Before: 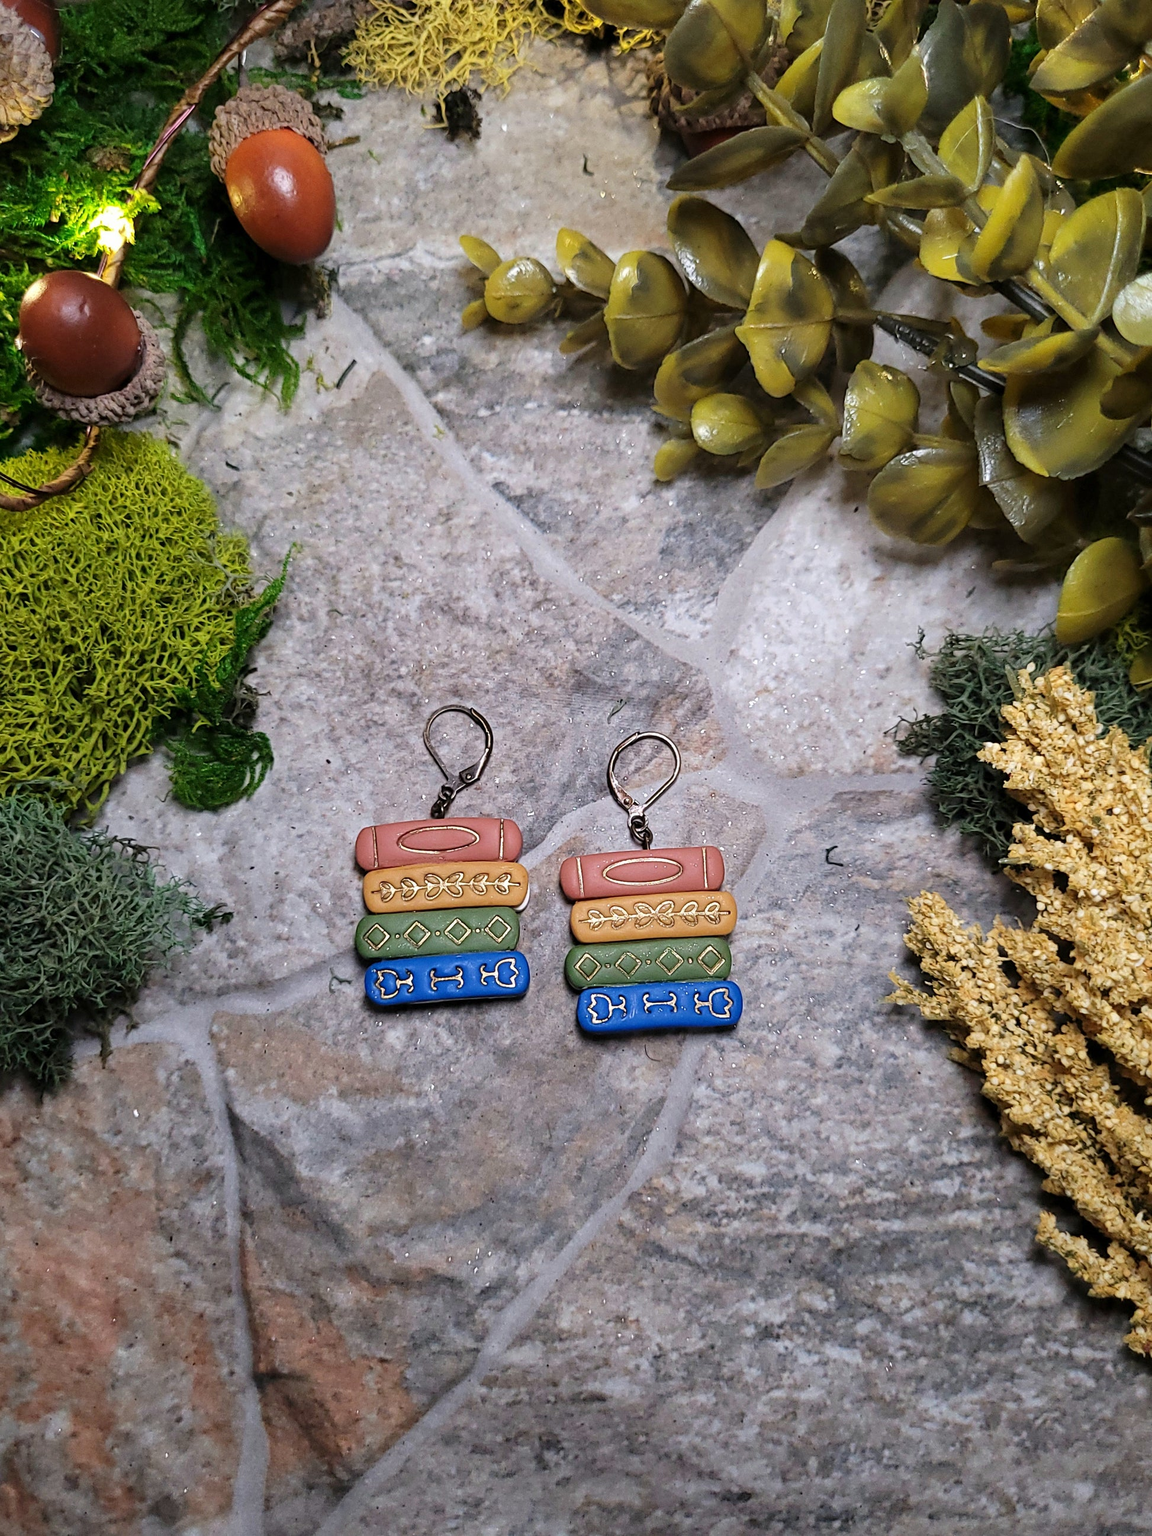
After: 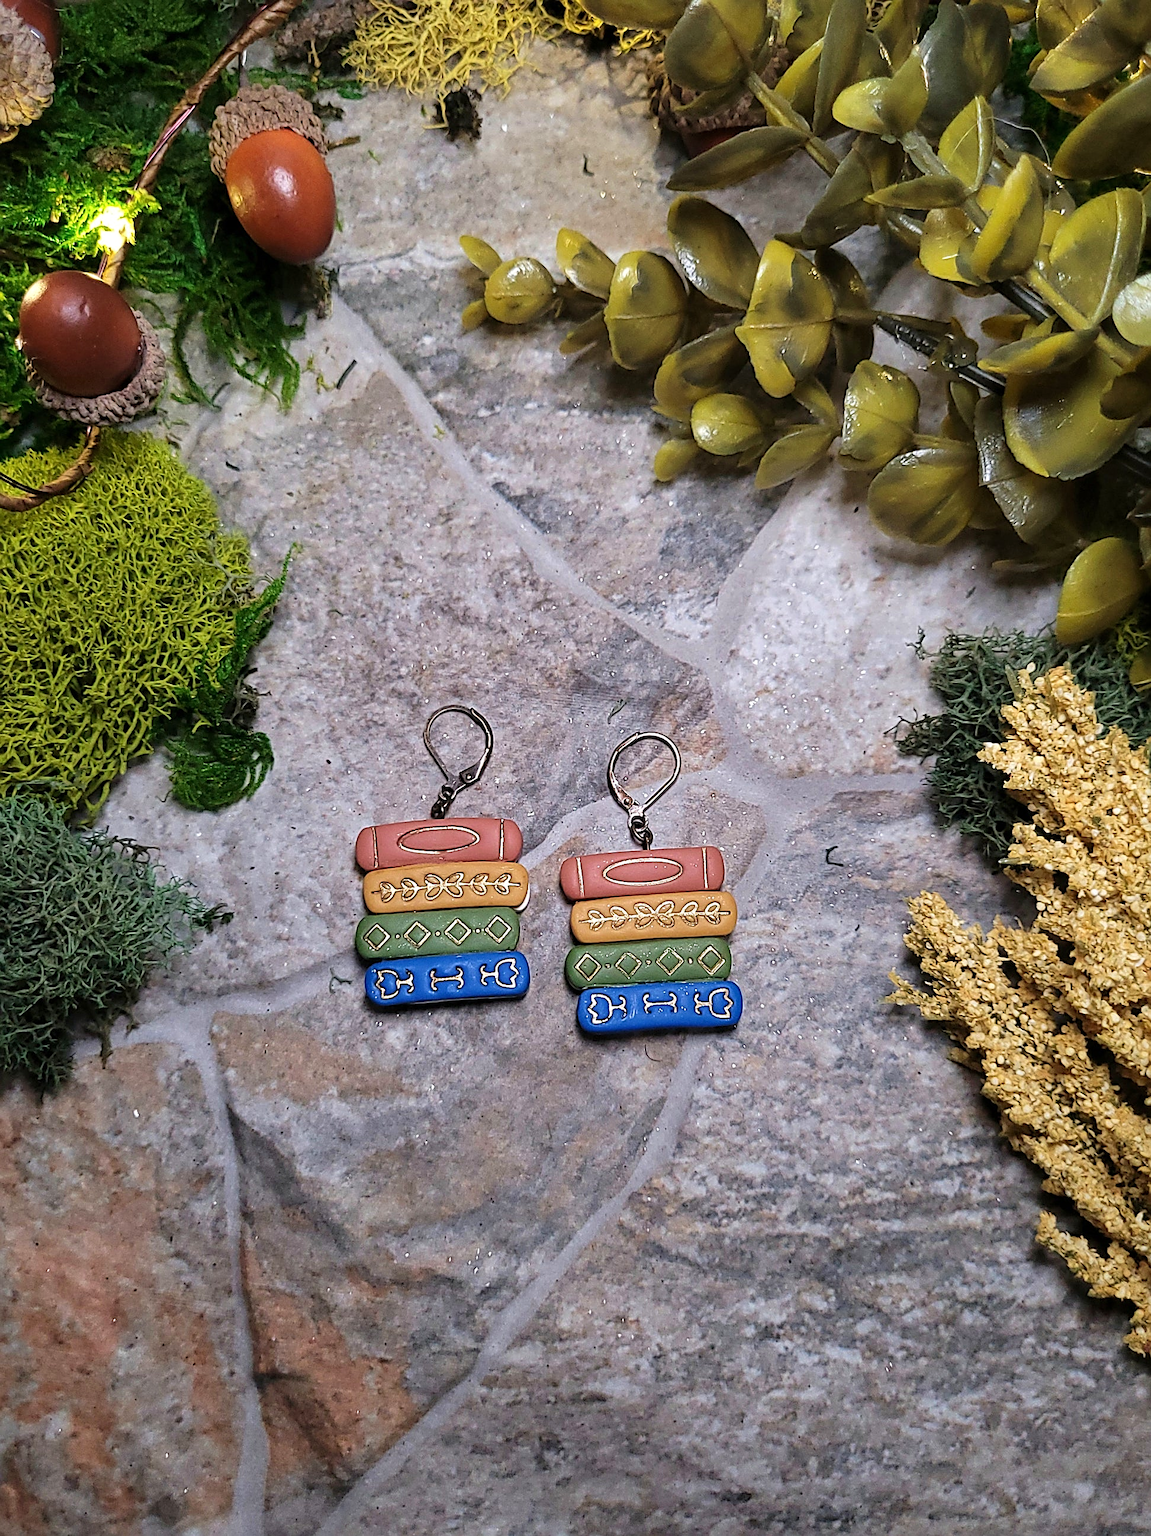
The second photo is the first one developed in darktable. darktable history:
velvia: strength 15.64%
sharpen: on, module defaults
shadows and highlights: shadows 12.63, white point adjustment 1.29, soften with gaussian
